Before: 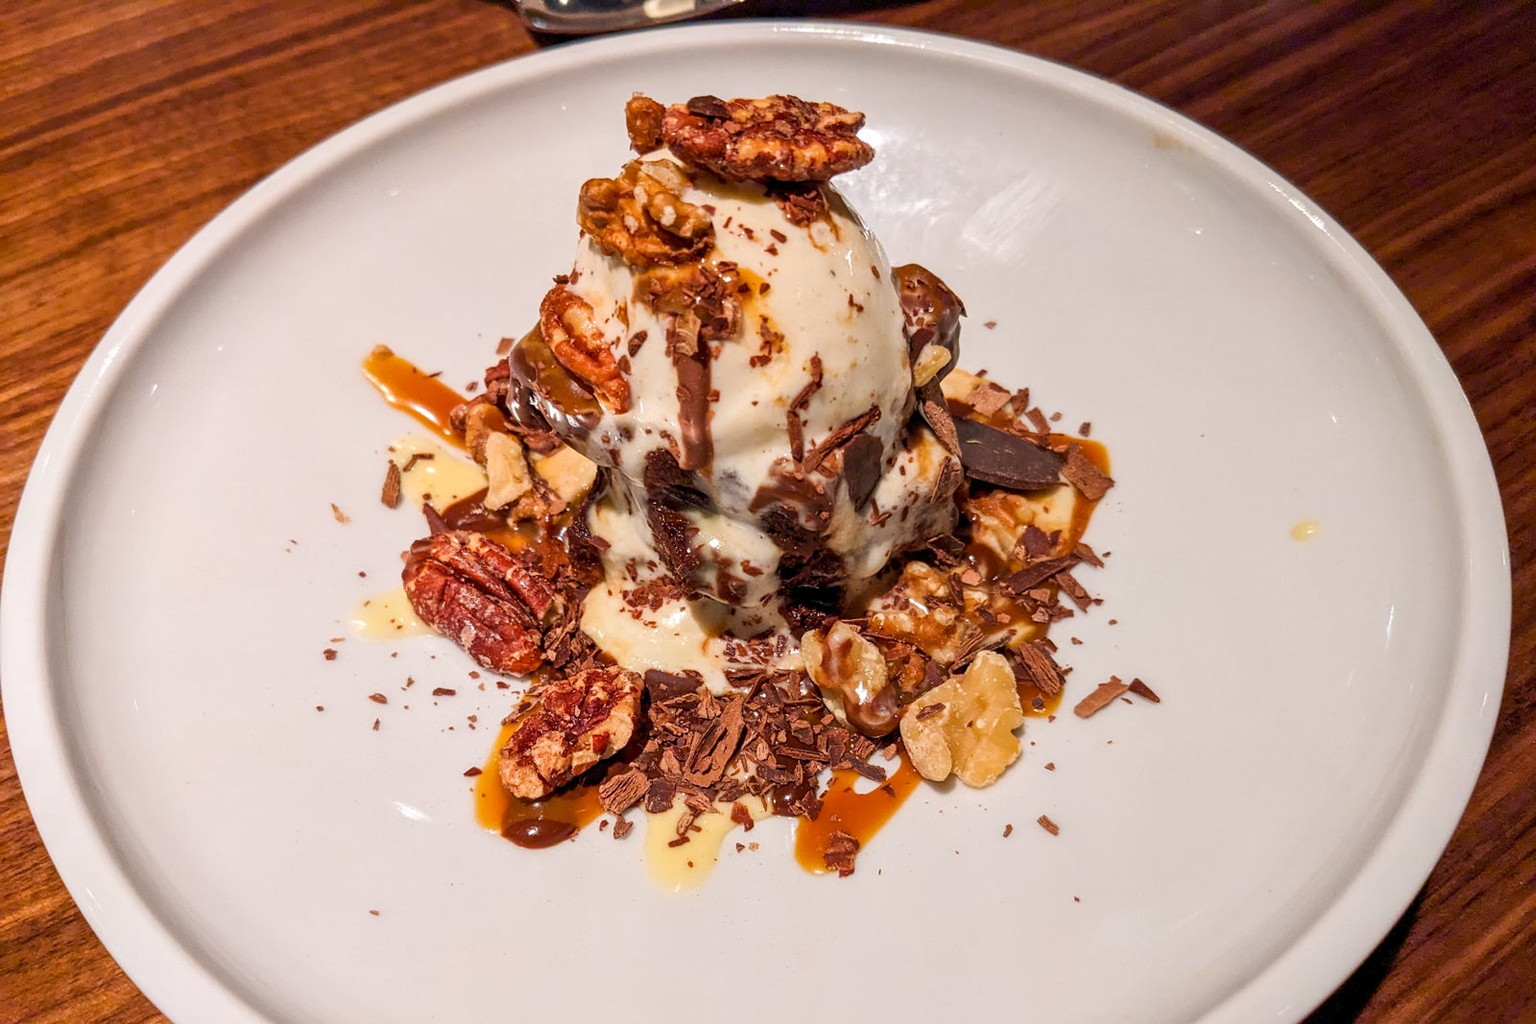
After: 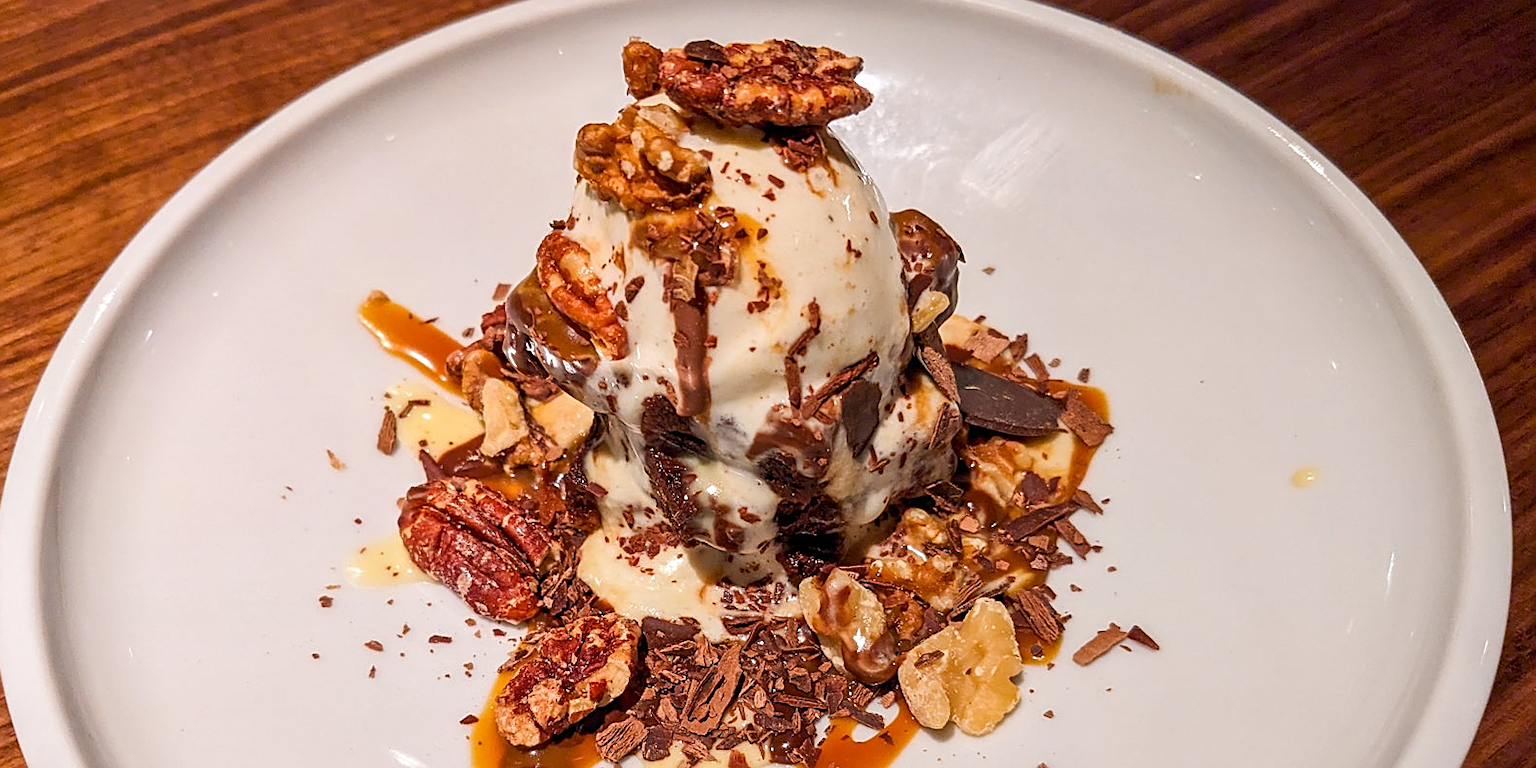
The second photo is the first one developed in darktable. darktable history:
sharpen: on, module defaults
crop: left 0.387%, top 5.469%, bottom 19.809%
